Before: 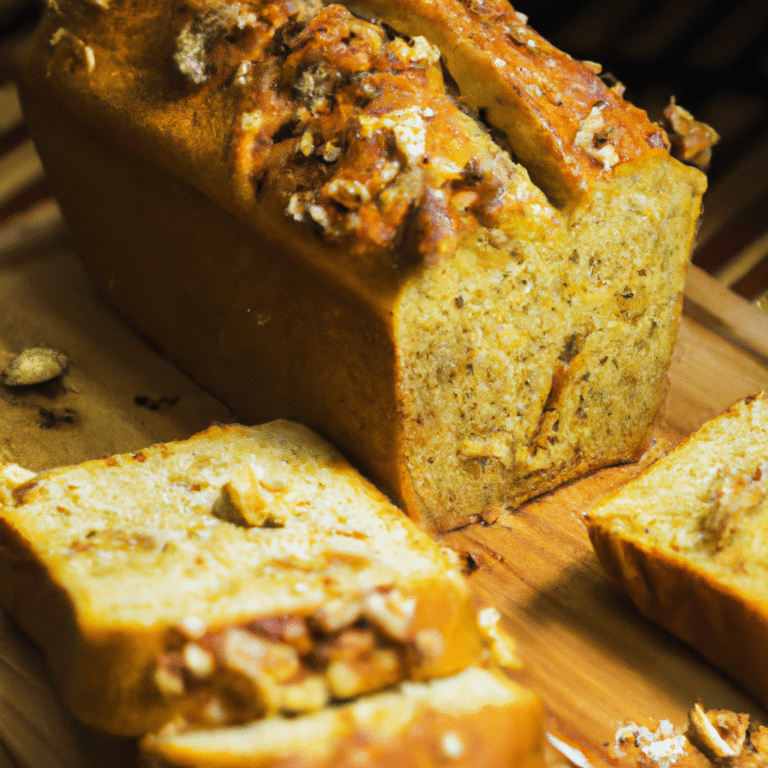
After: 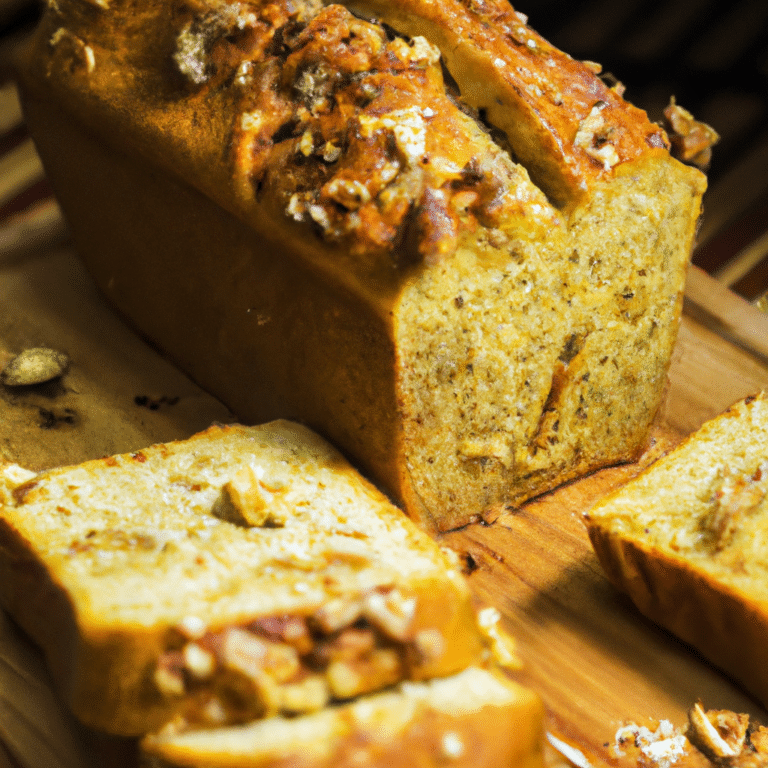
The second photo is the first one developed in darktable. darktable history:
local contrast: highlights 104%, shadows 98%, detail 119%, midtone range 0.2
